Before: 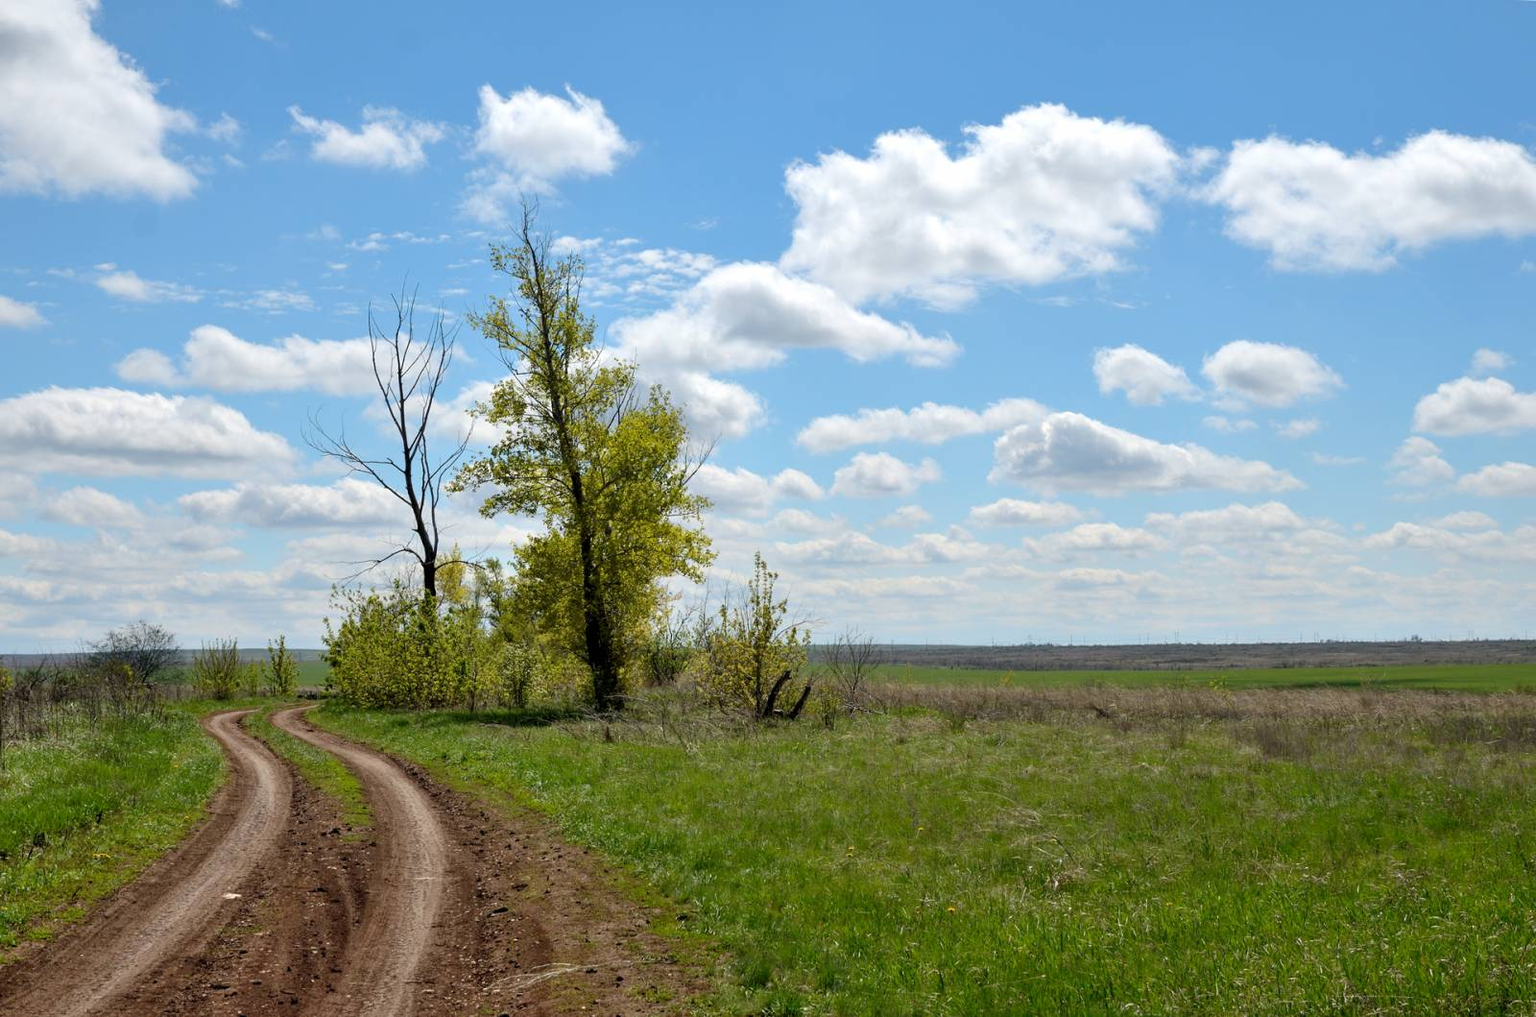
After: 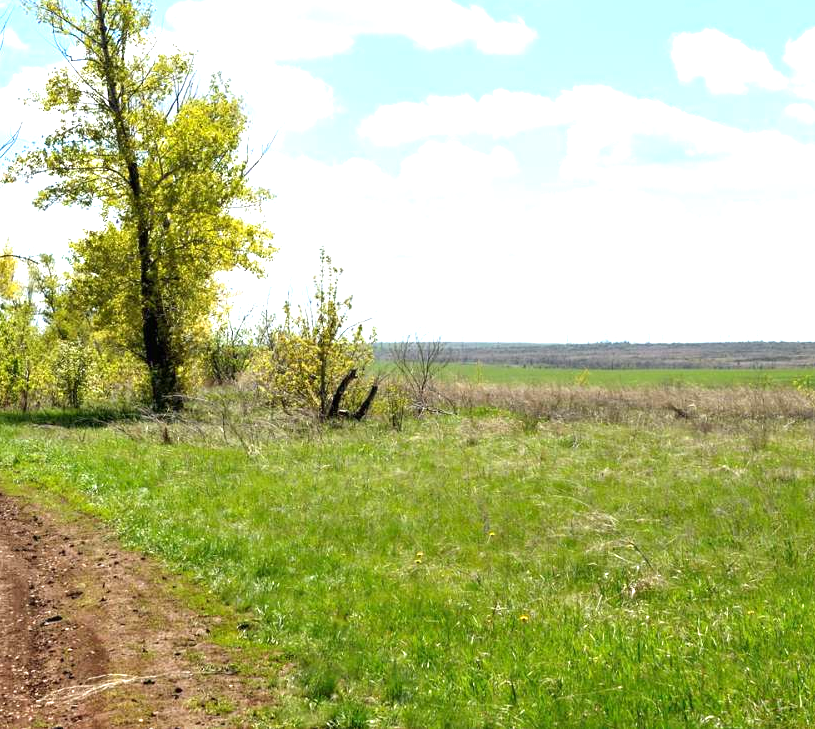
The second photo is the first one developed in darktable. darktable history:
crop and rotate: left 29.237%, top 31.152%, right 19.807%
exposure: black level correction 0, exposure 1.379 EV, compensate exposure bias true, compensate highlight preservation false
